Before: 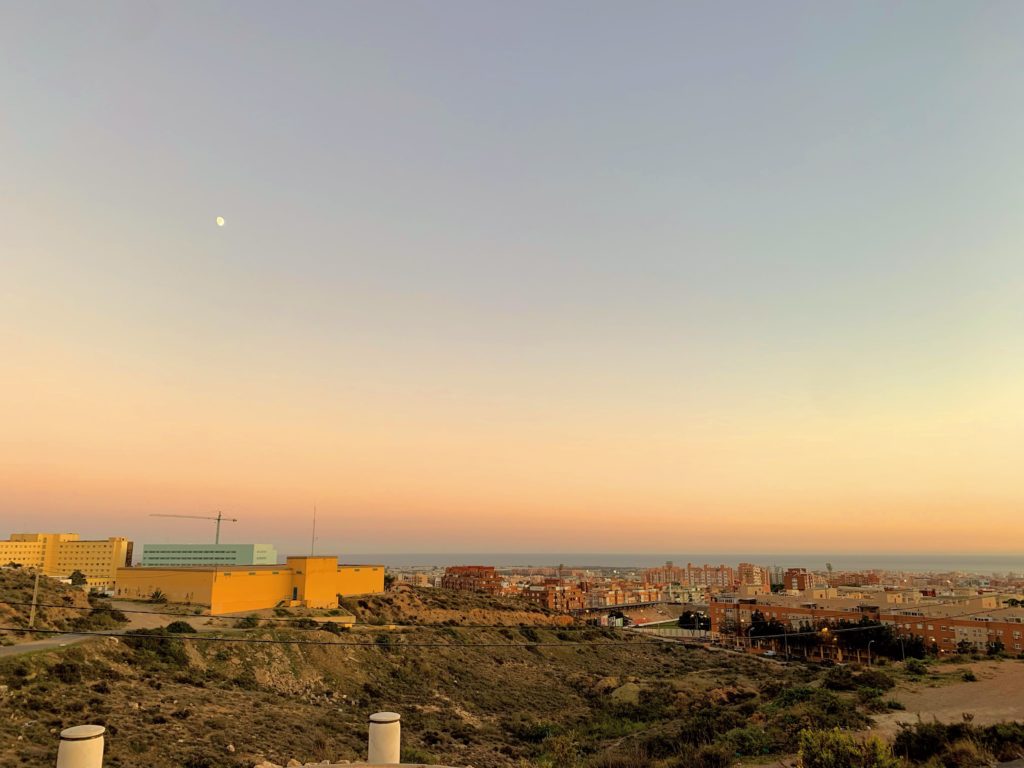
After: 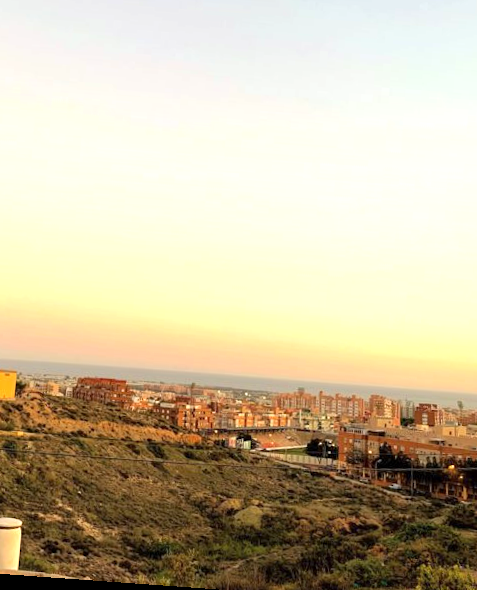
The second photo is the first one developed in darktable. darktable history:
rotate and perspective: rotation 4.1°, automatic cropping off
exposure: exposure 0.935 EV, compensate highlight preservation false
crop: left 35.432%, top 26.233%, right 20.145%, bottom 3.432%
